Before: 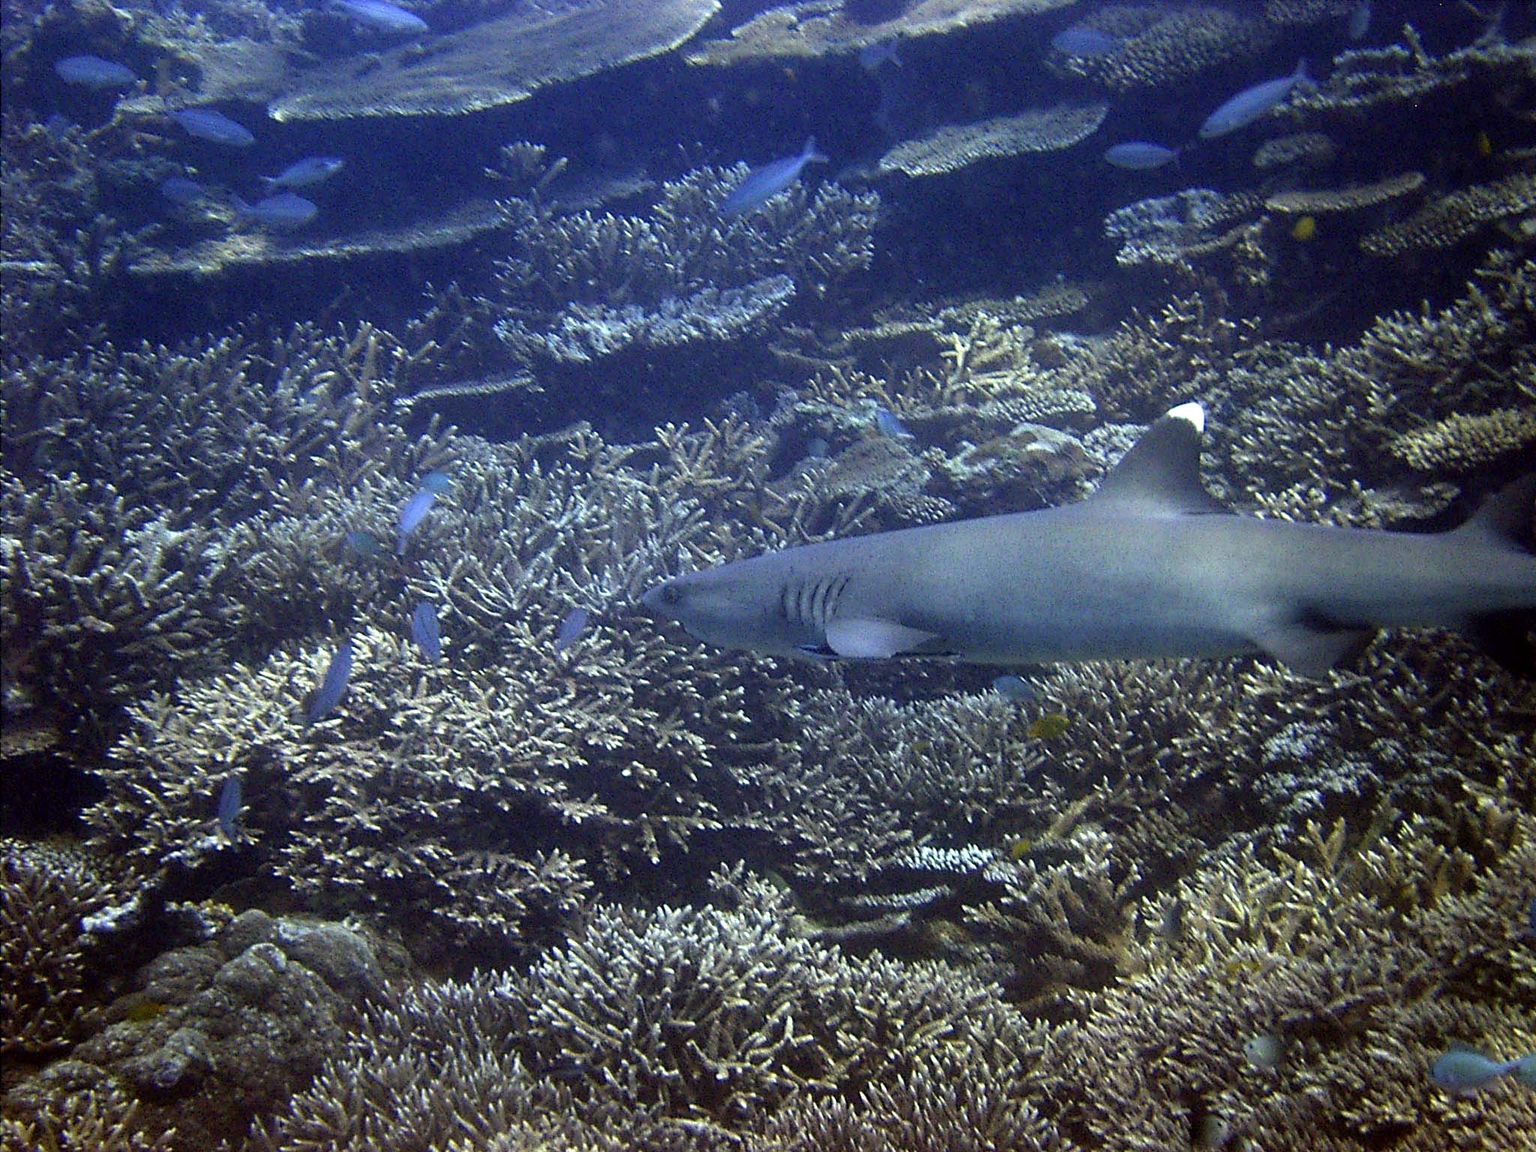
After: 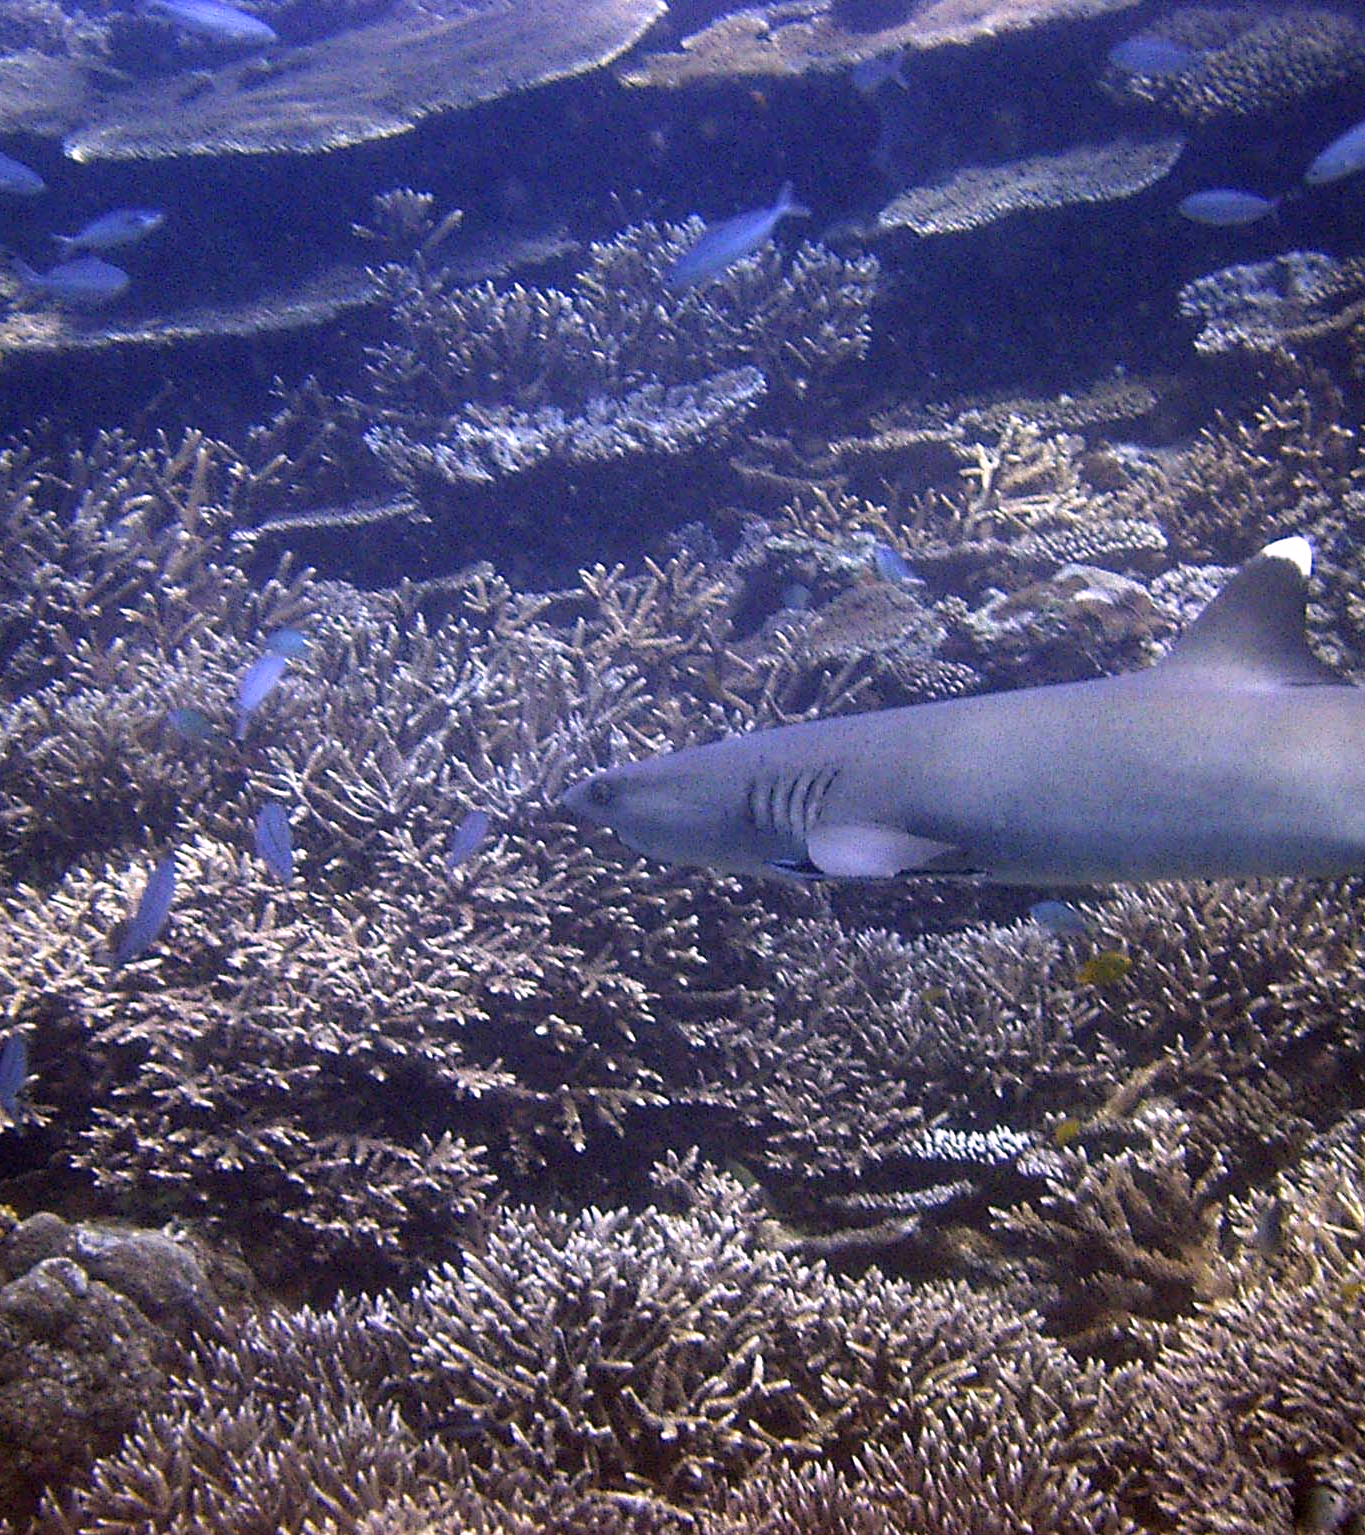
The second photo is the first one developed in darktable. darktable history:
crop and rotate: left 14.385%, right 18.948%
white balance: red 1.188, blue 1.11
